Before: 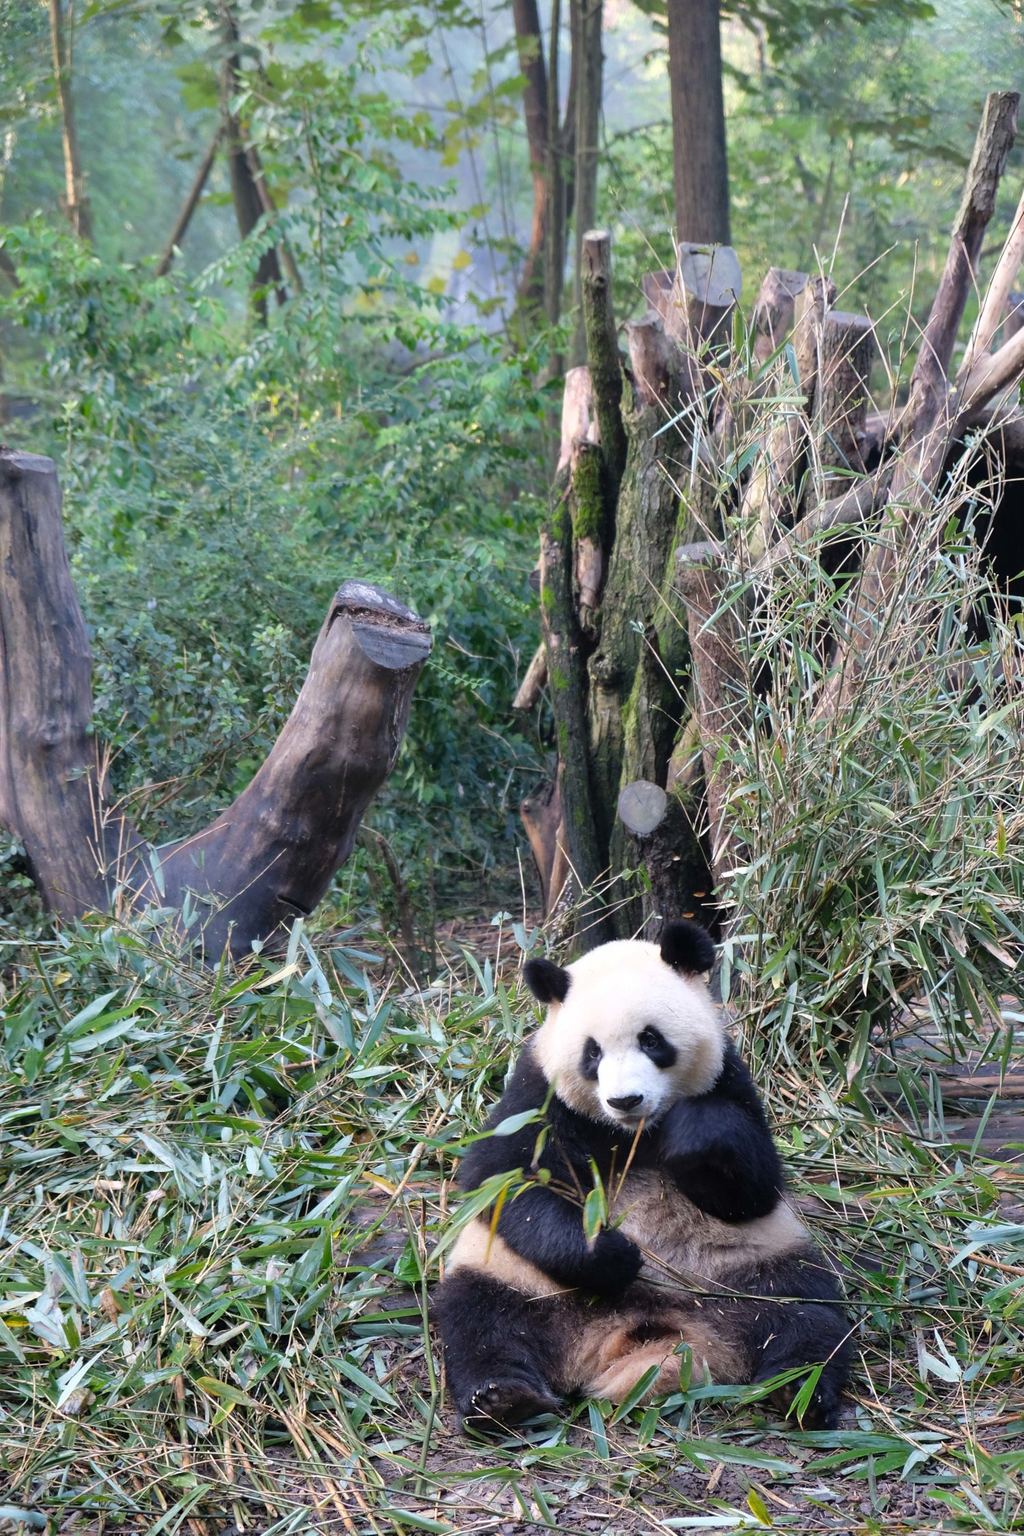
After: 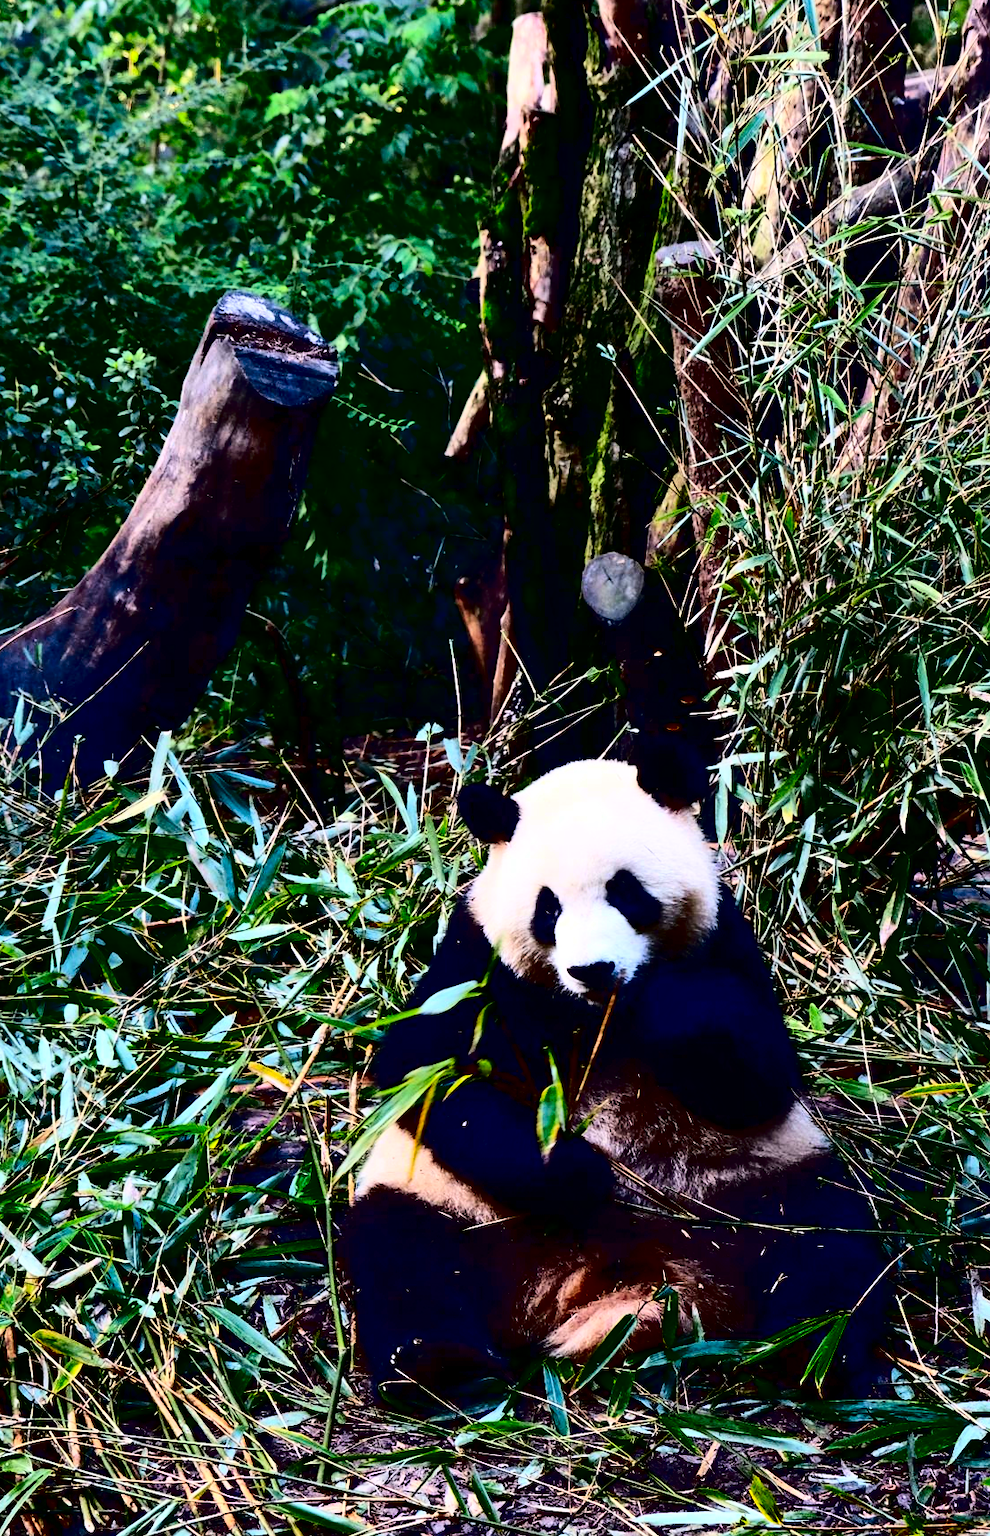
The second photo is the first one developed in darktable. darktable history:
contrast brightness saturation: contrast 0.77, brightness -0.991, saturation 0.984
crop: left 16.86%, top 23.261%, right 8.905%
